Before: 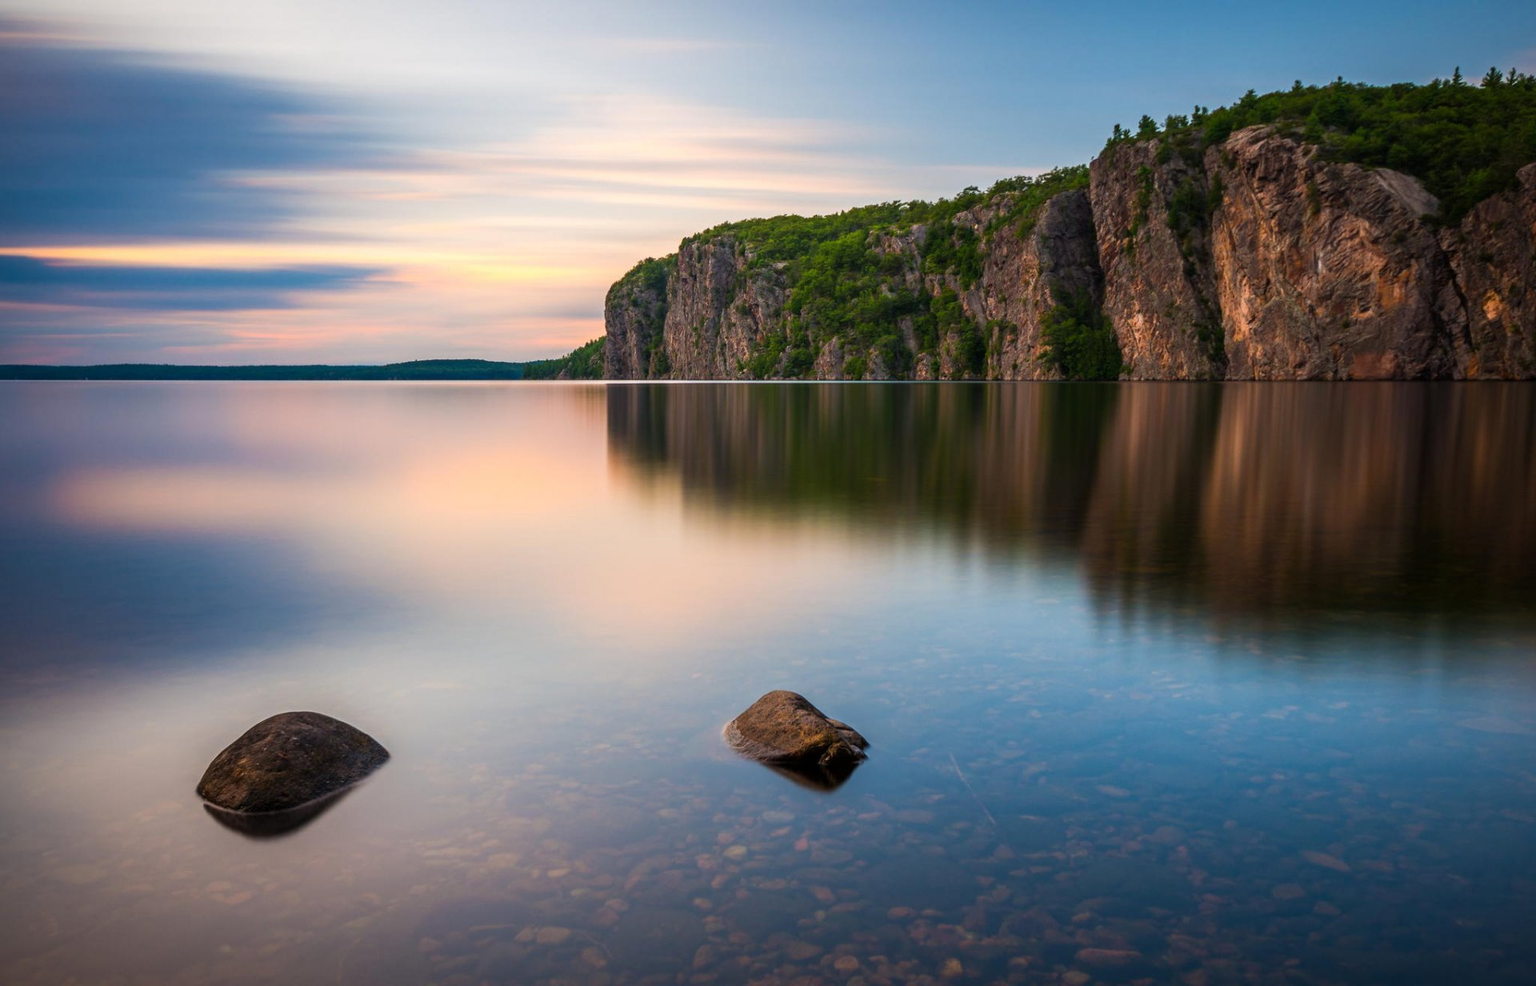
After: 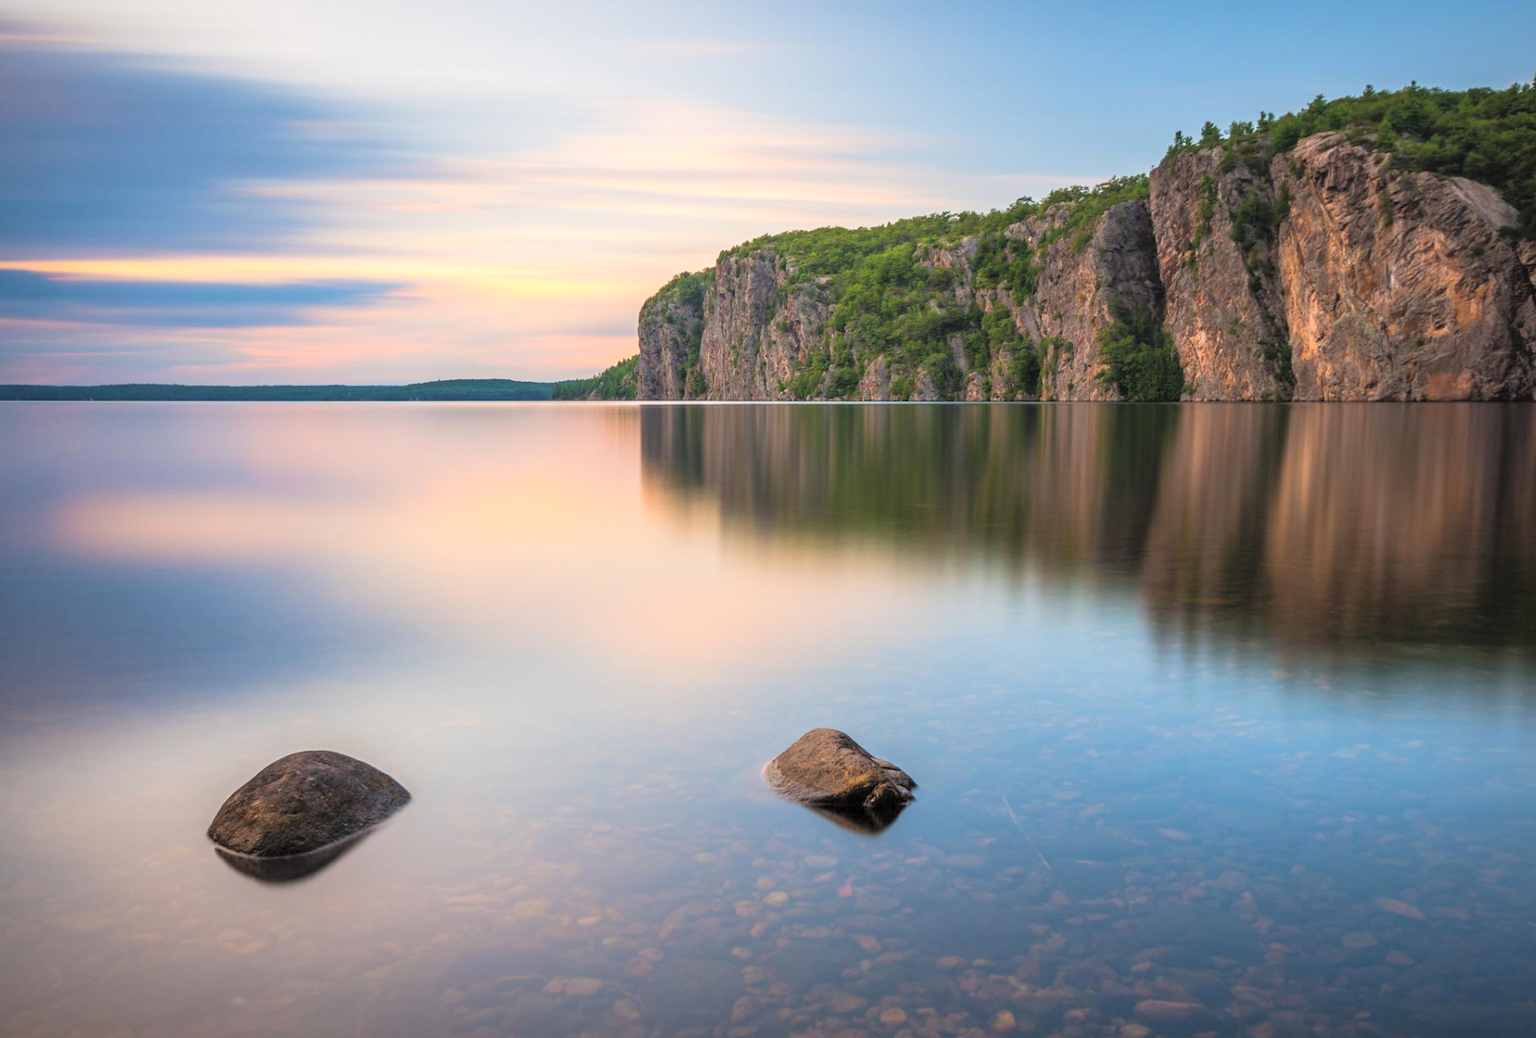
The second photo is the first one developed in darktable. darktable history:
contrast brightness saturation: brightness 0.275
crop and rotate: left 0%, right 5.172%
